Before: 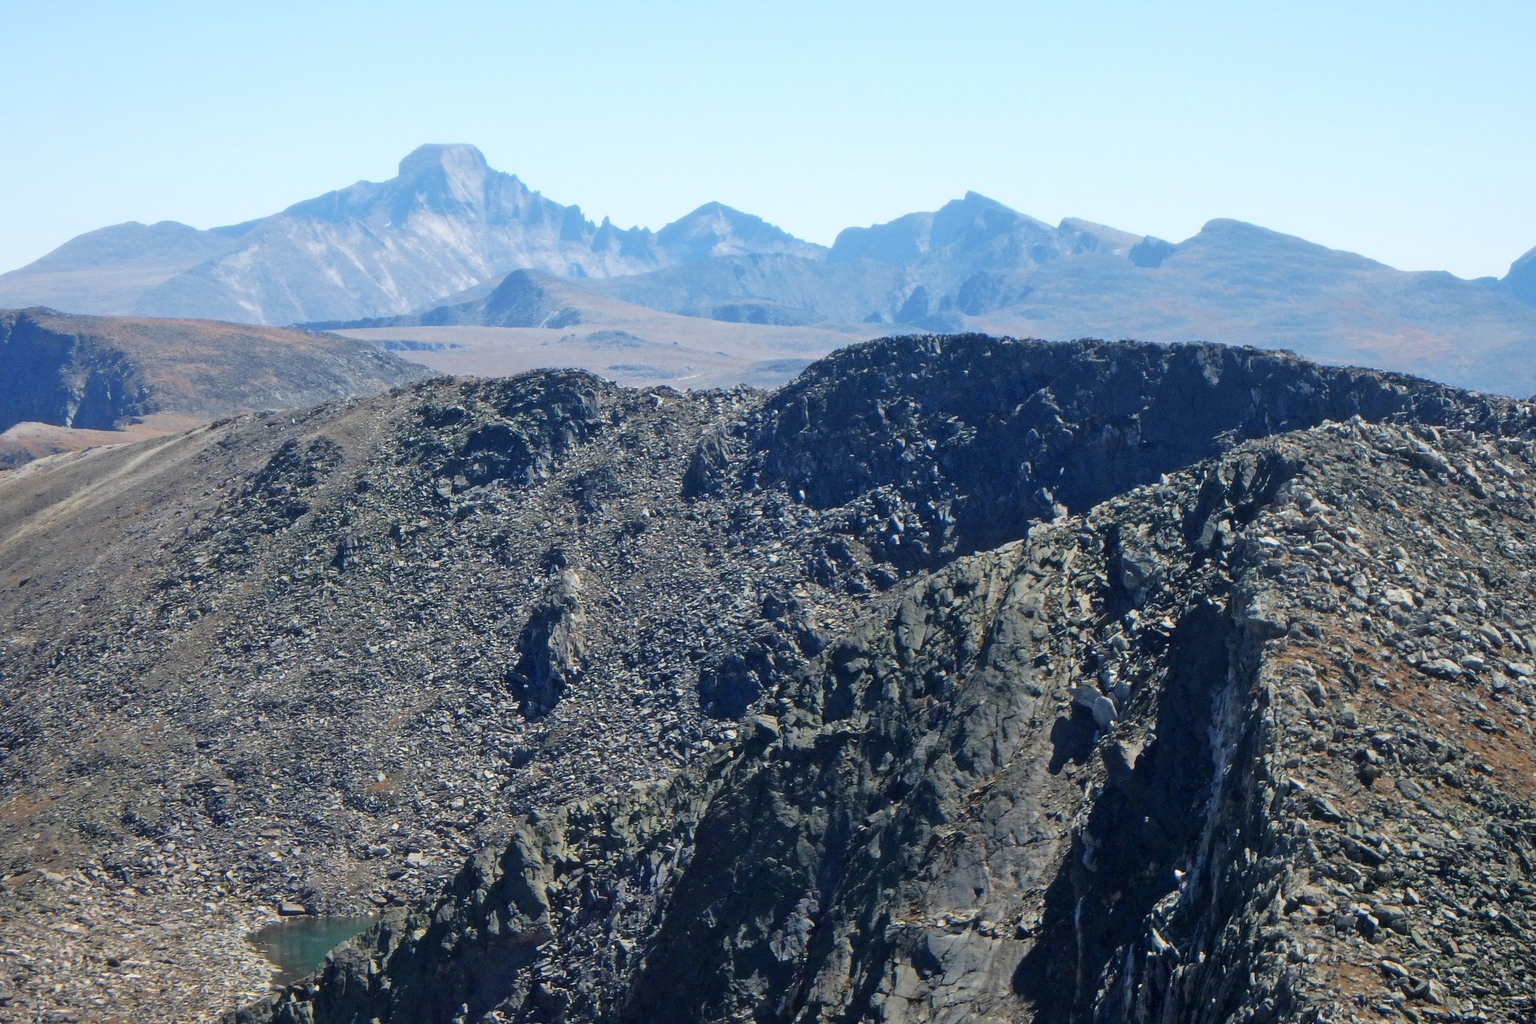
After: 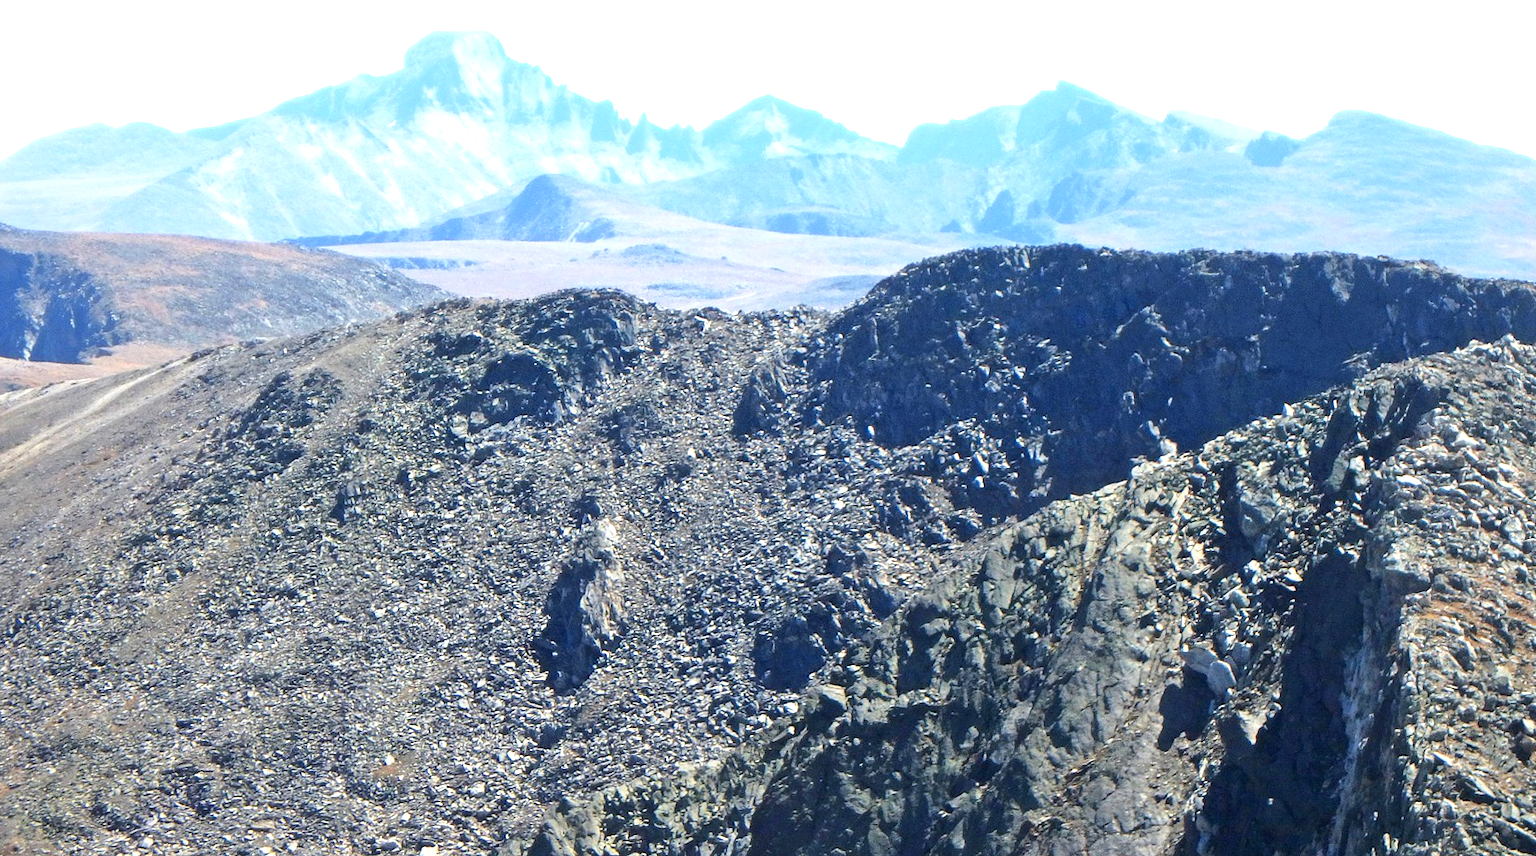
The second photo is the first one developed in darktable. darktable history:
exposure: black level correction 0, exposure 1 EV, compensate exposure bias true, compensate highlight preservation false
crop and rotate: left 2.425%, top 11.305%, right 9.6%, bottom 15.08%
rotate and perspective: rotation -0.45°, automatic cropping original format, crop left 0.008, crop right 0.992, crop top 0.012, crop bottom 0.988
